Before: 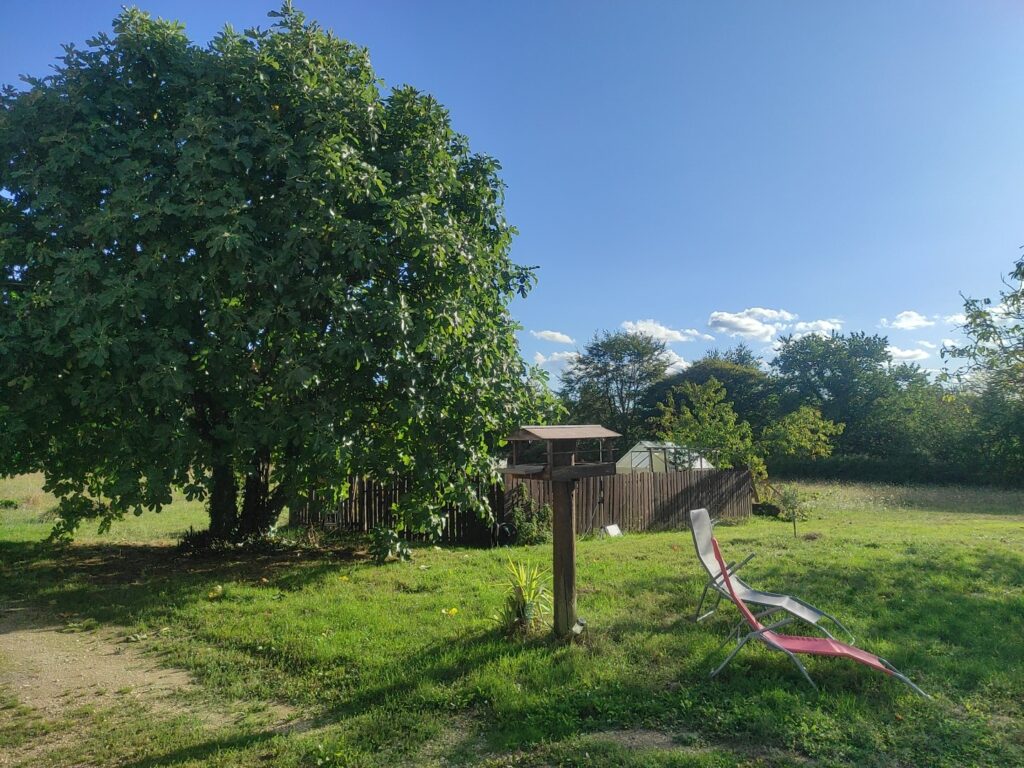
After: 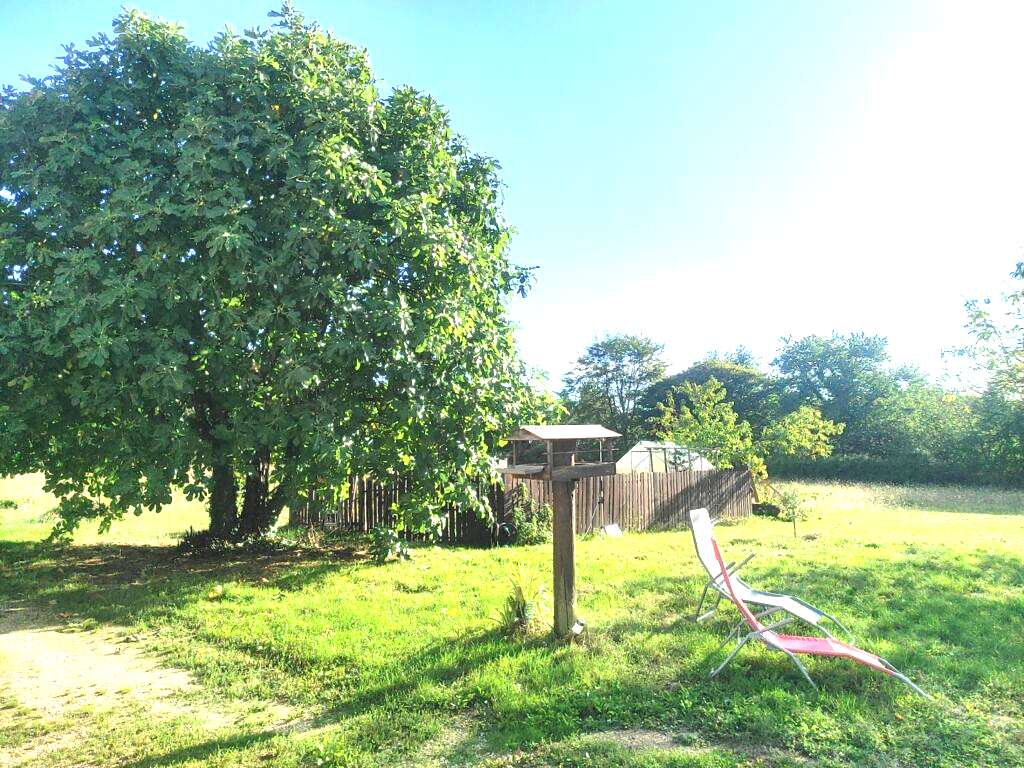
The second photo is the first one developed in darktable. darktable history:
exposure: exposure 1.997 EV, compensate exposure bias true, compensate highlight preservation false
